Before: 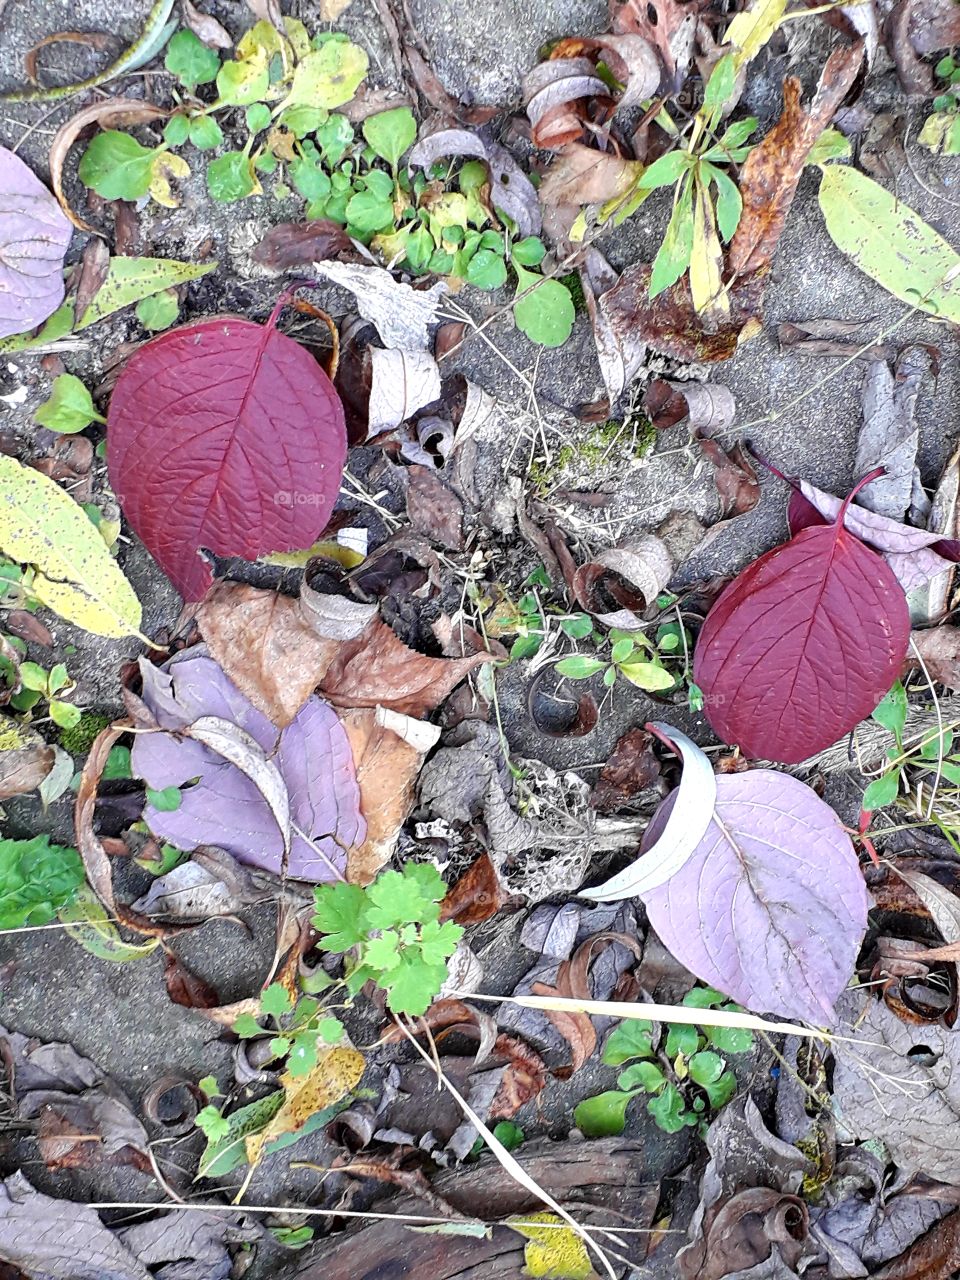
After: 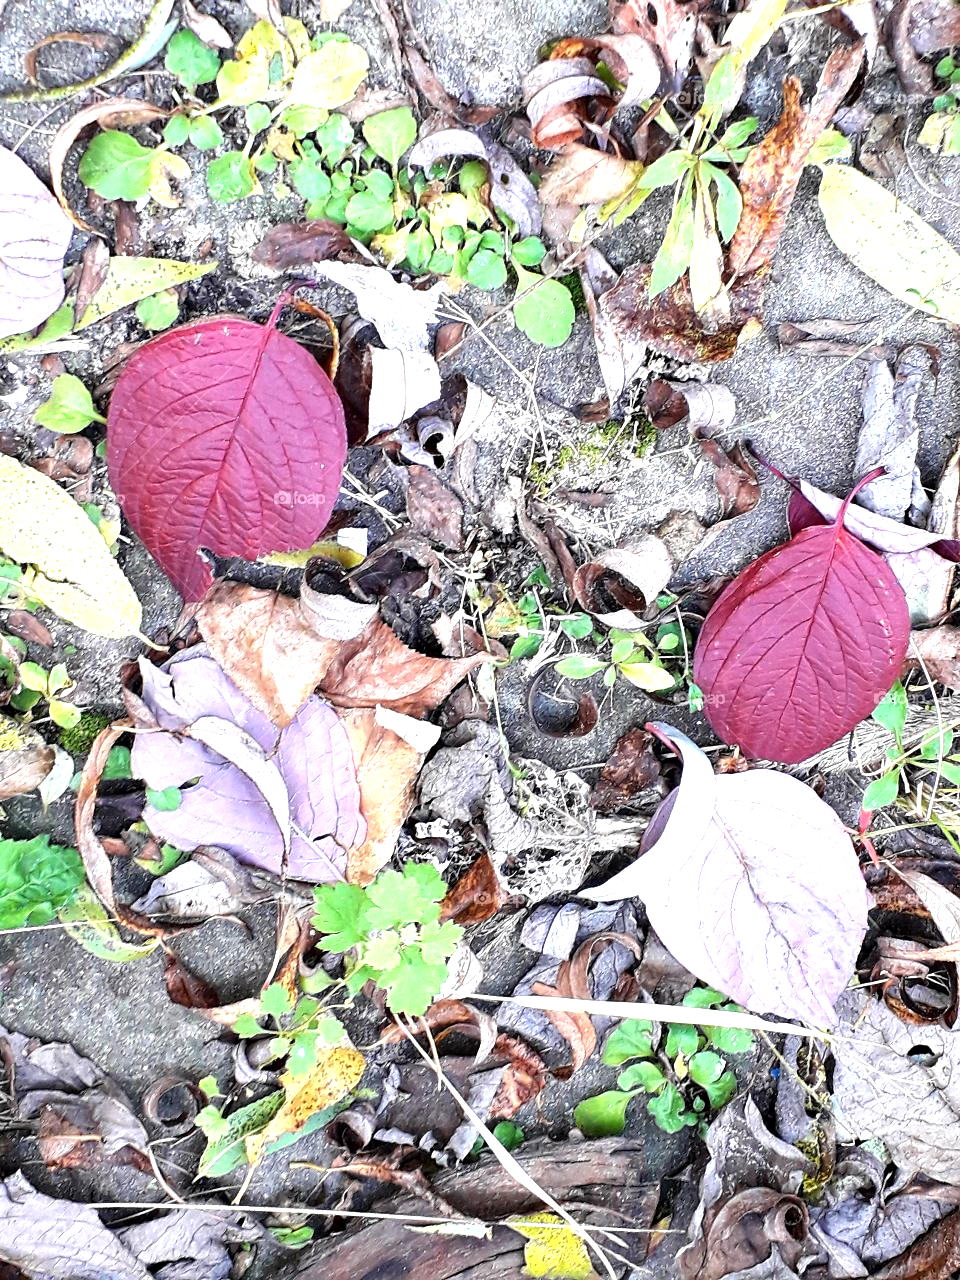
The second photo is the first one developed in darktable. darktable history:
tone equalizer: -8 EV -0.417 EV, -7 EV -0.389 EV, -6 EV -0.333 EV, -5 EV -0.222 EV, -3 EV 0.222 EV, -2 EV 0.333 EV, -1 EV 0.389 EV, +0 EV 0.417 EV, edges refinement/feathering 500, mask exposure compensation -1.57 EV, preserve details no
exposure: black level correction 0.001, exposure 0.5 EV, compensate exposure bias true, compensate highlight preservation false
